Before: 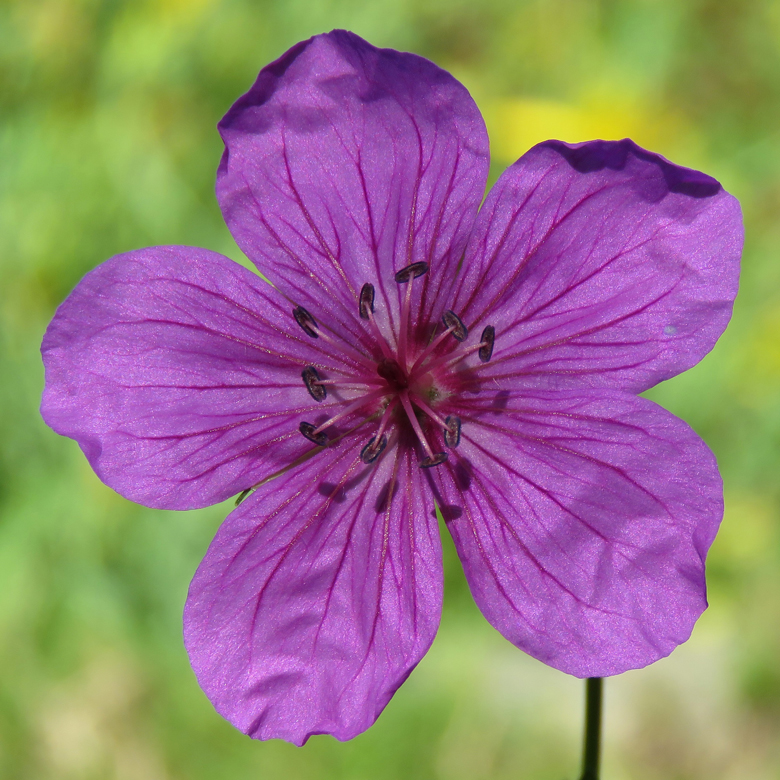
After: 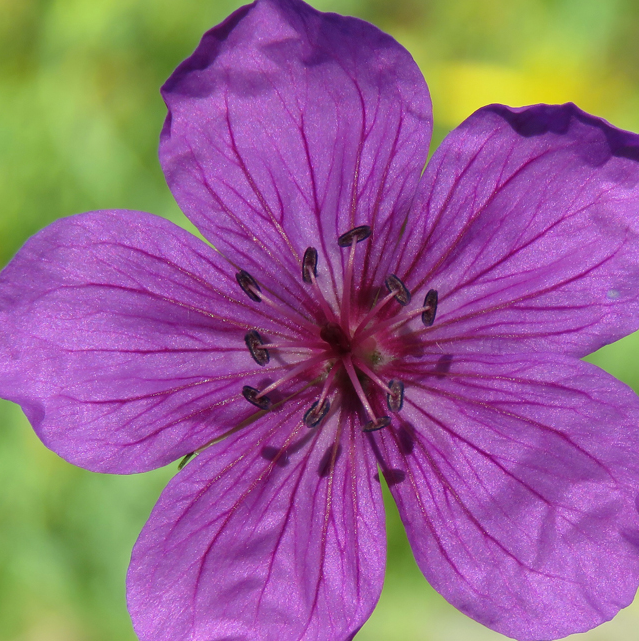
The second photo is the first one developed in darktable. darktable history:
crop and rotate: left 7.353%, top 4.695%, right 10.625%, bottom 13.006%
base curve: preserve colors none
